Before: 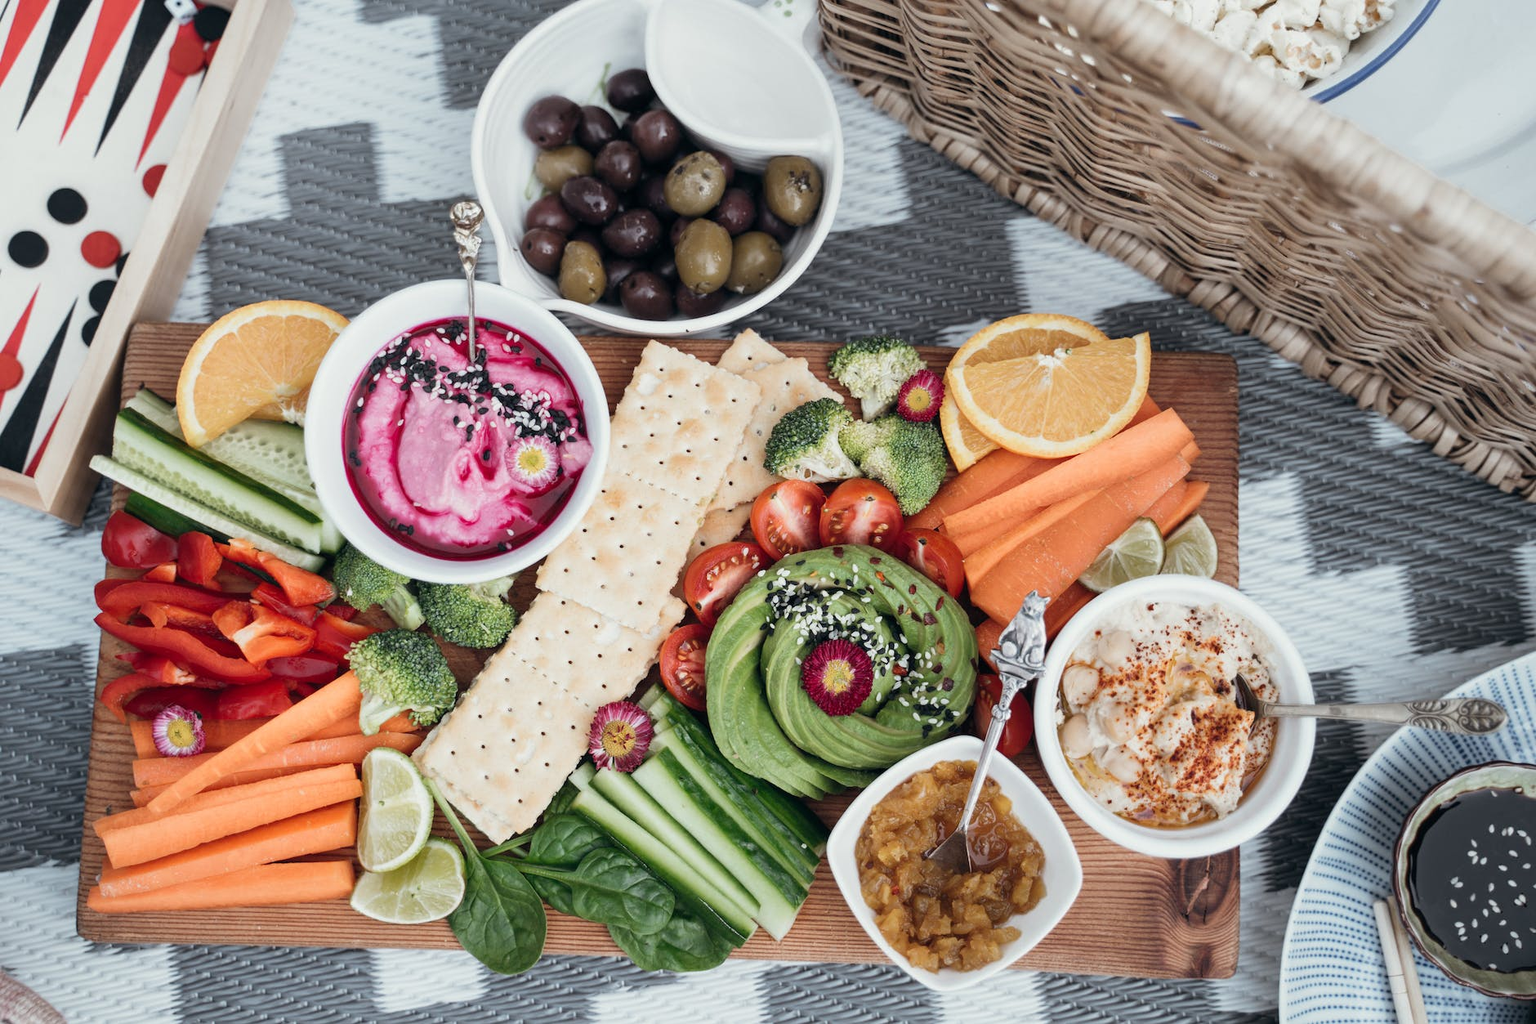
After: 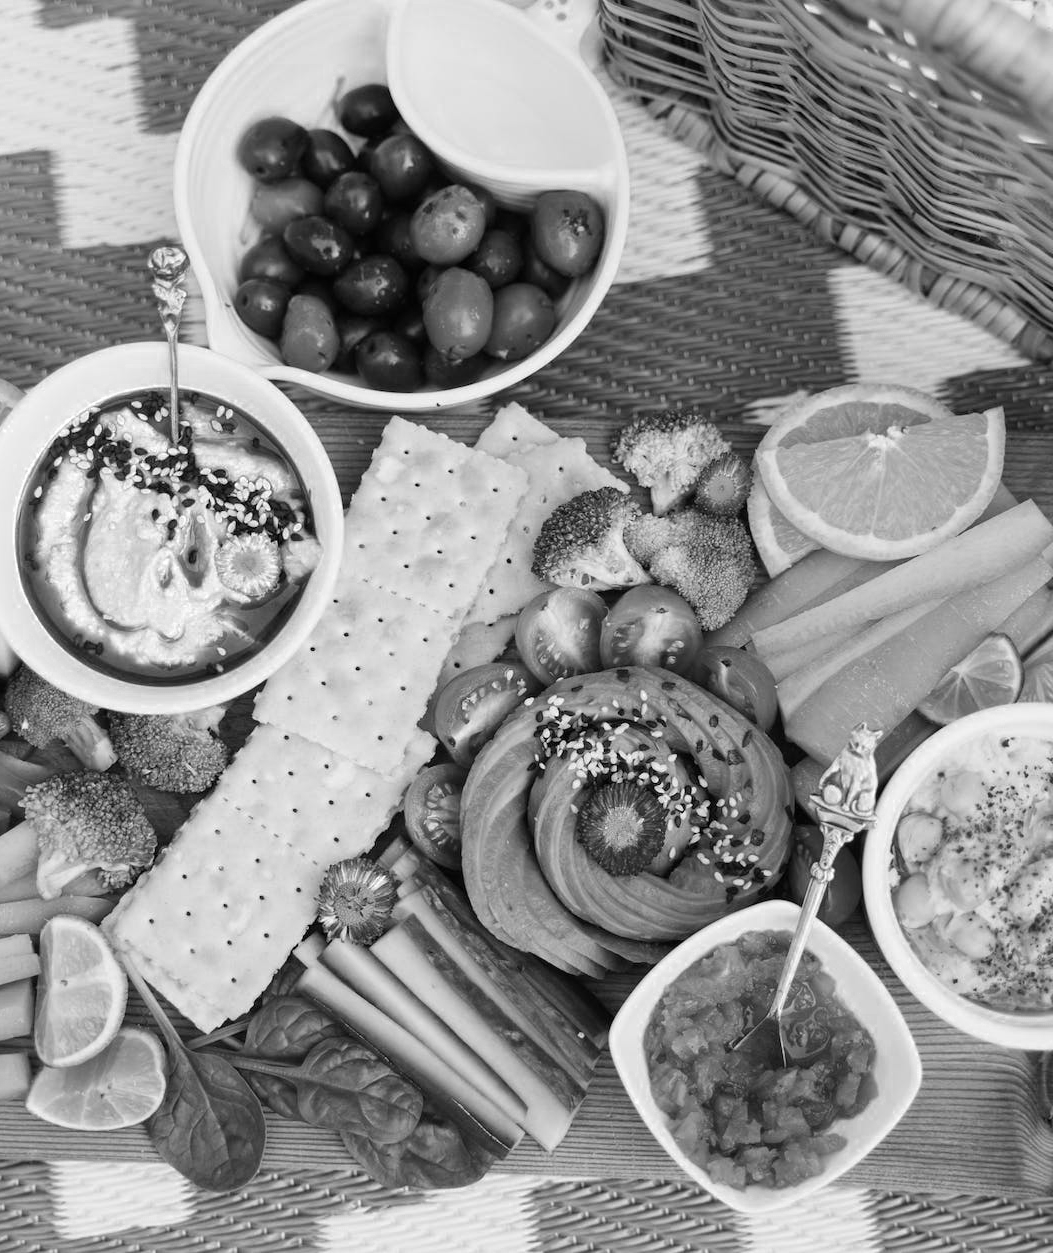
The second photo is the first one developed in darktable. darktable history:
color zones: curves: ch0 [(0, 0.613) (0.01, 0.613) (0.245, 0.448) (0.498, 0.529) (0.642, 0.665) (0.879, 0.777) (0.99, 0.613)]; ch1 [(0, 0) (0.143, 0) (0.286, 0) (0.429, 0) (0.571, 0) (0.714, 0) (0.857, 0)], mix 25.31%
crop: left 21.44%, right 22.544%
